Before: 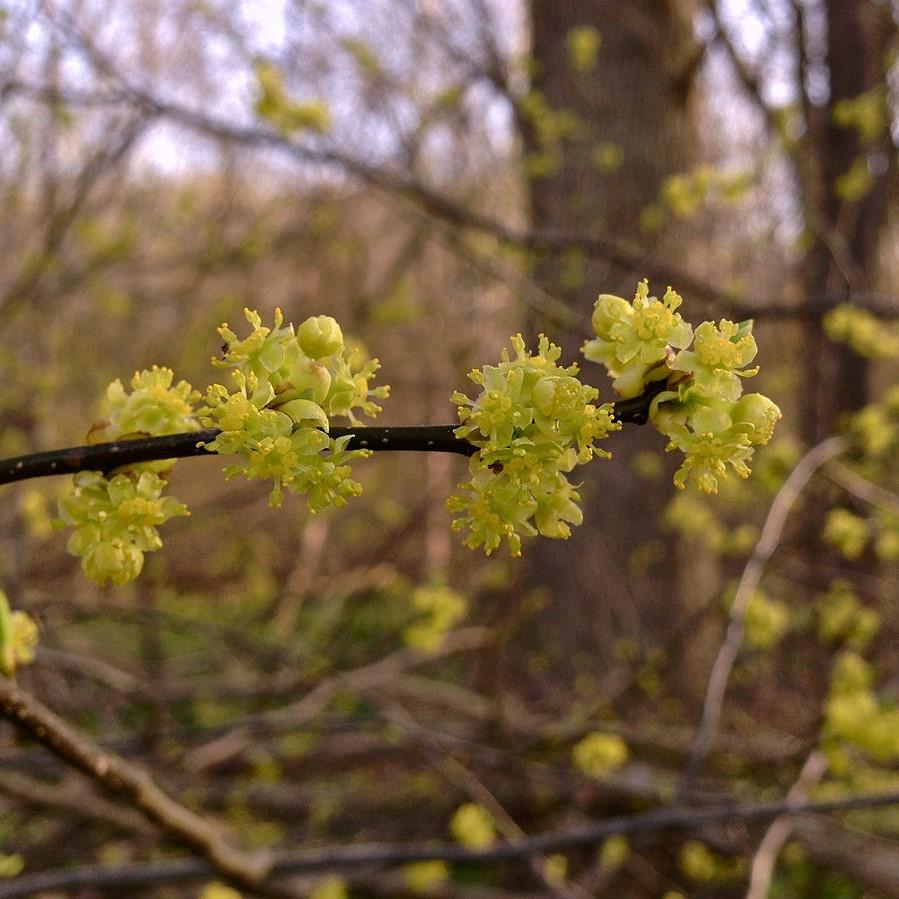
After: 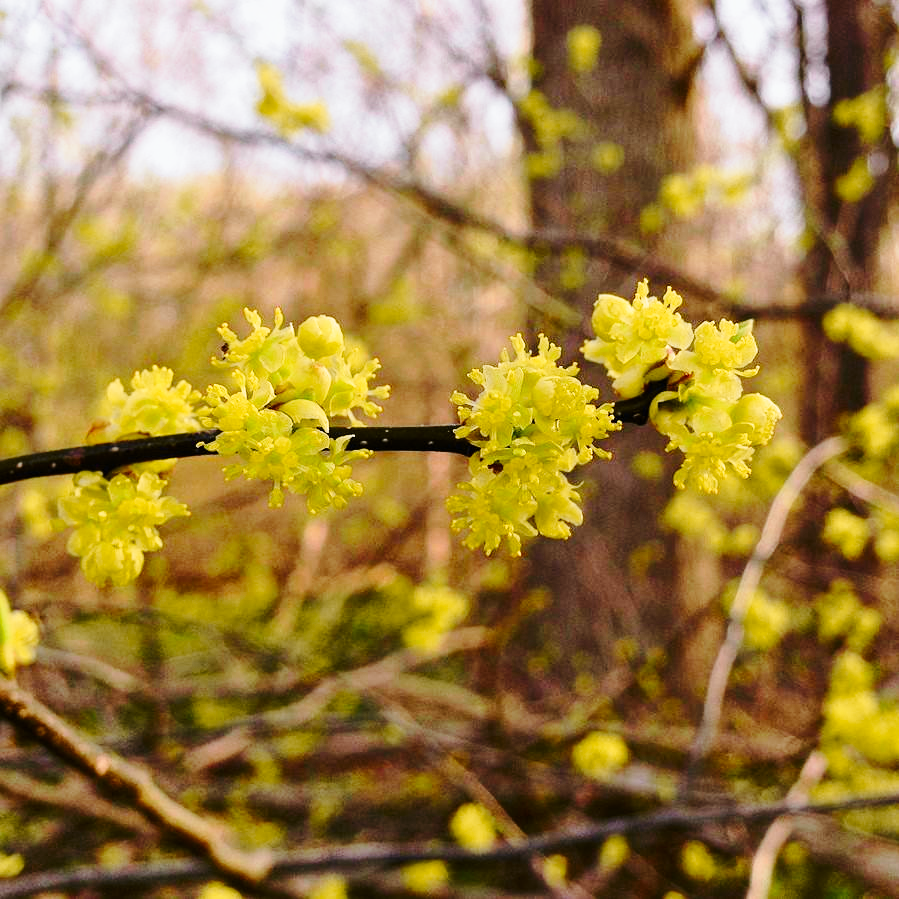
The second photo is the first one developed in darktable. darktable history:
base curve: curves: ch0 [(0, 0) (0.028, 0.03) (0.121, 0.232) (0.46, 0.748) (0.859, 0.968) (1, 1)], preserve colors none
tone curve: curves: ch0 [(0, 0) (0.071, 0.058) (0.266, 0.268) (0.498, 0.542) (0.766, 0.807) (1, 0.983)]; ch1 [(0, 0) (0.346, 0.307) (0.408, 0.387) (0.463, 0.465) (0.482, 0.493) (0.502, 0.499) (0.517, 0.505) (0.55, 0.554) (0.597, 0.61) (0.651, 0.698) (1, 1)]; ch2 [(0, 0) (0.346, 0.34) (0.434, 0.46) (0.485, 0.494) (0.5, 0.498) (0.509, 0.517) (0.526, 0.539) (0.583, 0.603) (0.625, 0.659) (1, 1)], color space Lab, independent channels, preserve colors none
